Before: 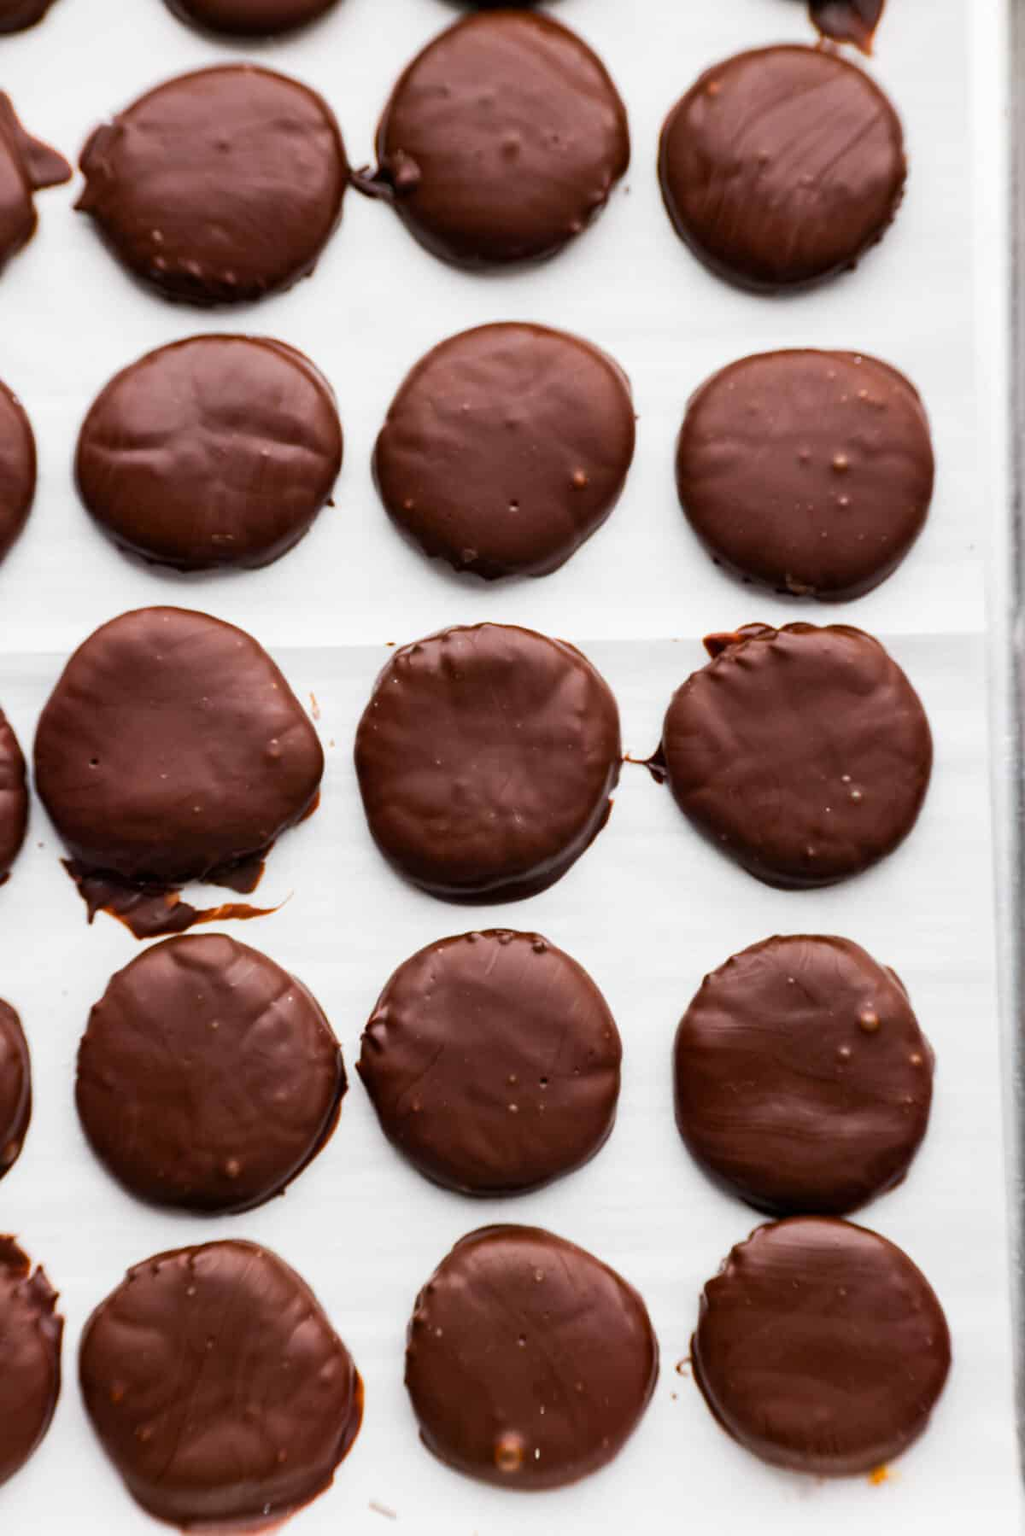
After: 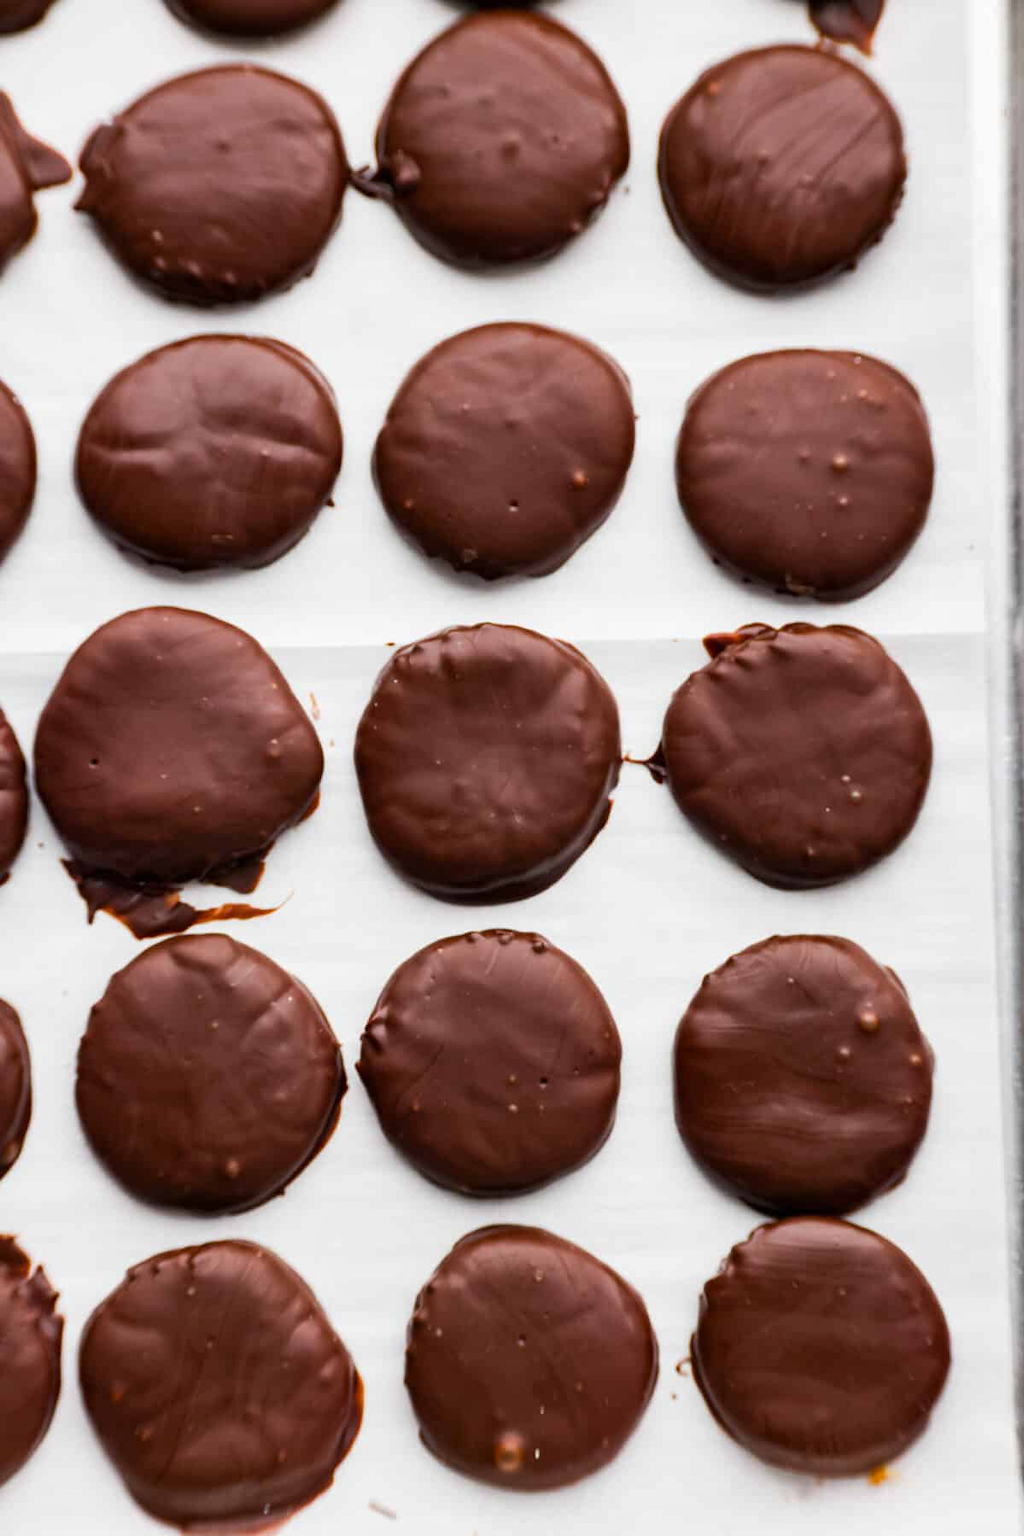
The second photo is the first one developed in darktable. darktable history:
shadows and highlights: shadows color adjustment 98.01%, highlights color adjustment 58.6%, soften with gaussian
